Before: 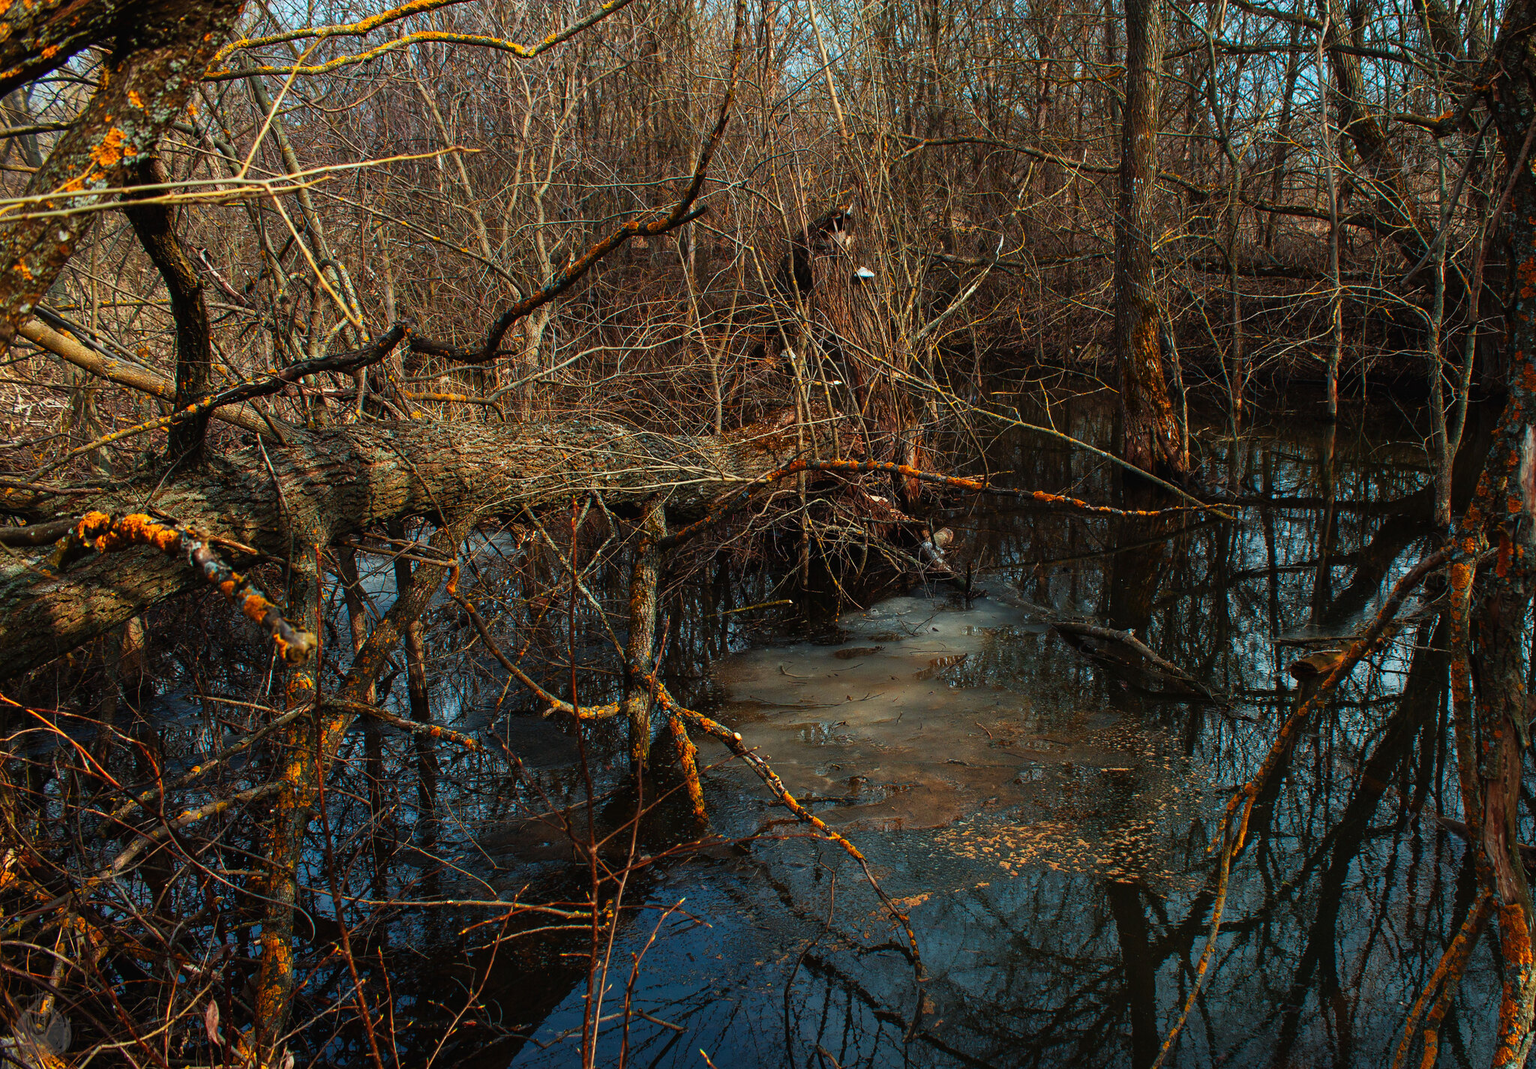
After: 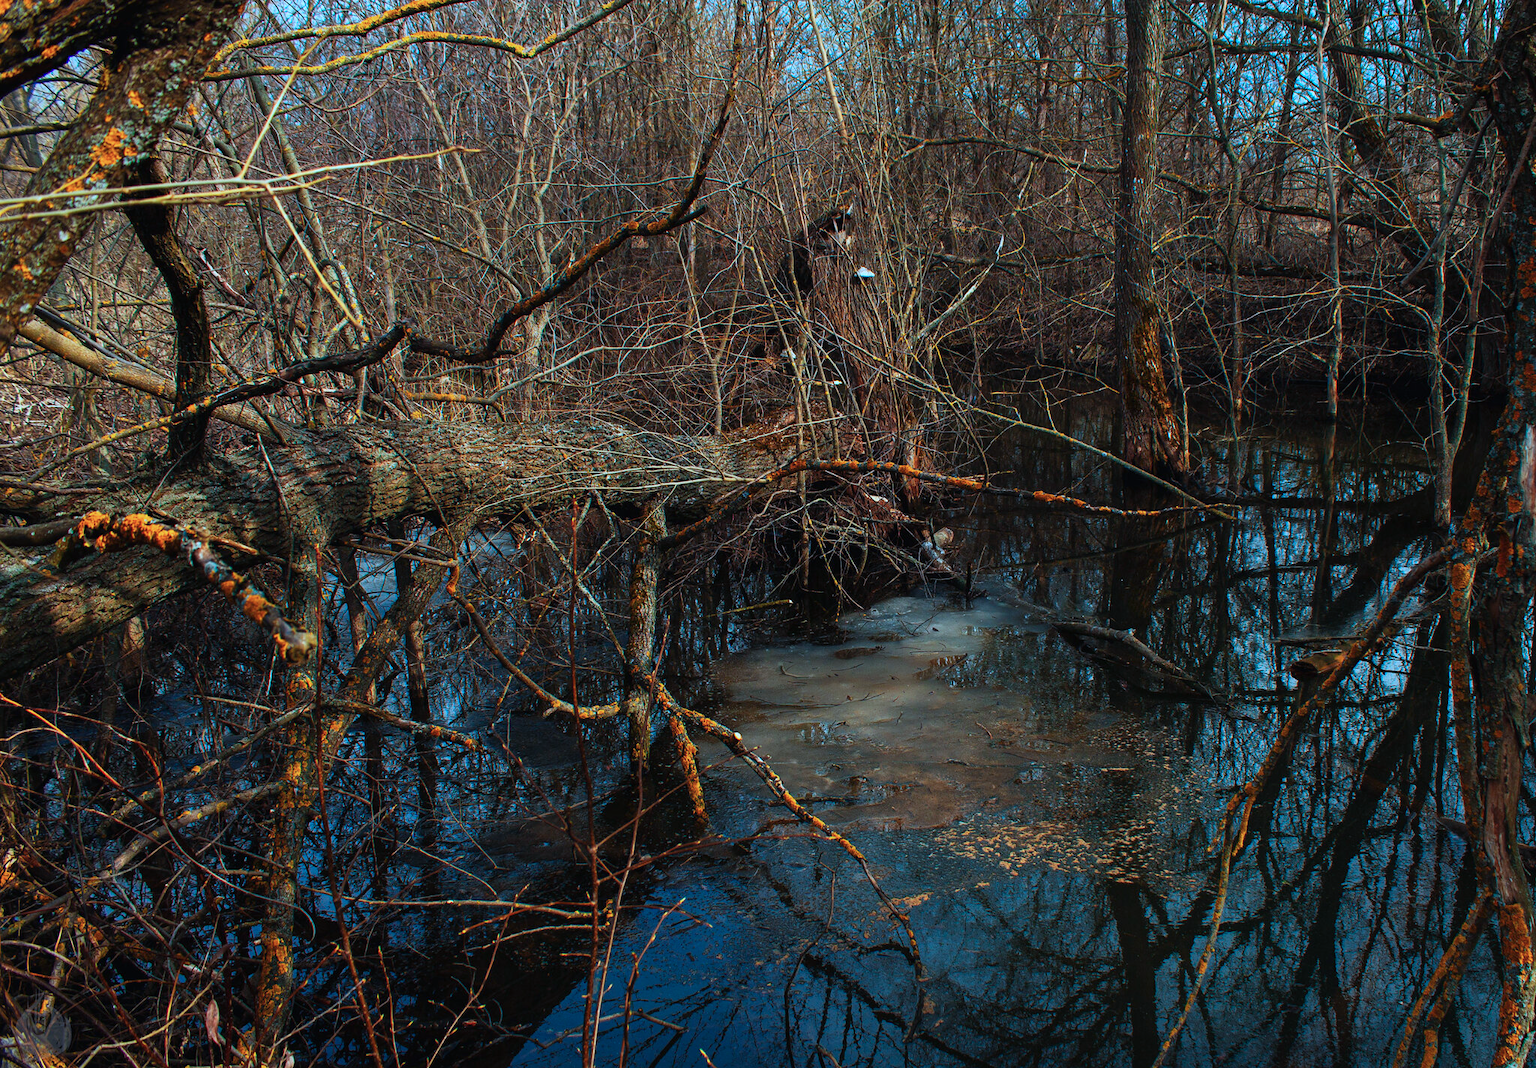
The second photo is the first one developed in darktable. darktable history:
color calibration: illuminant custom, x 0.389, y 0.387, temperature 3825.29 K
